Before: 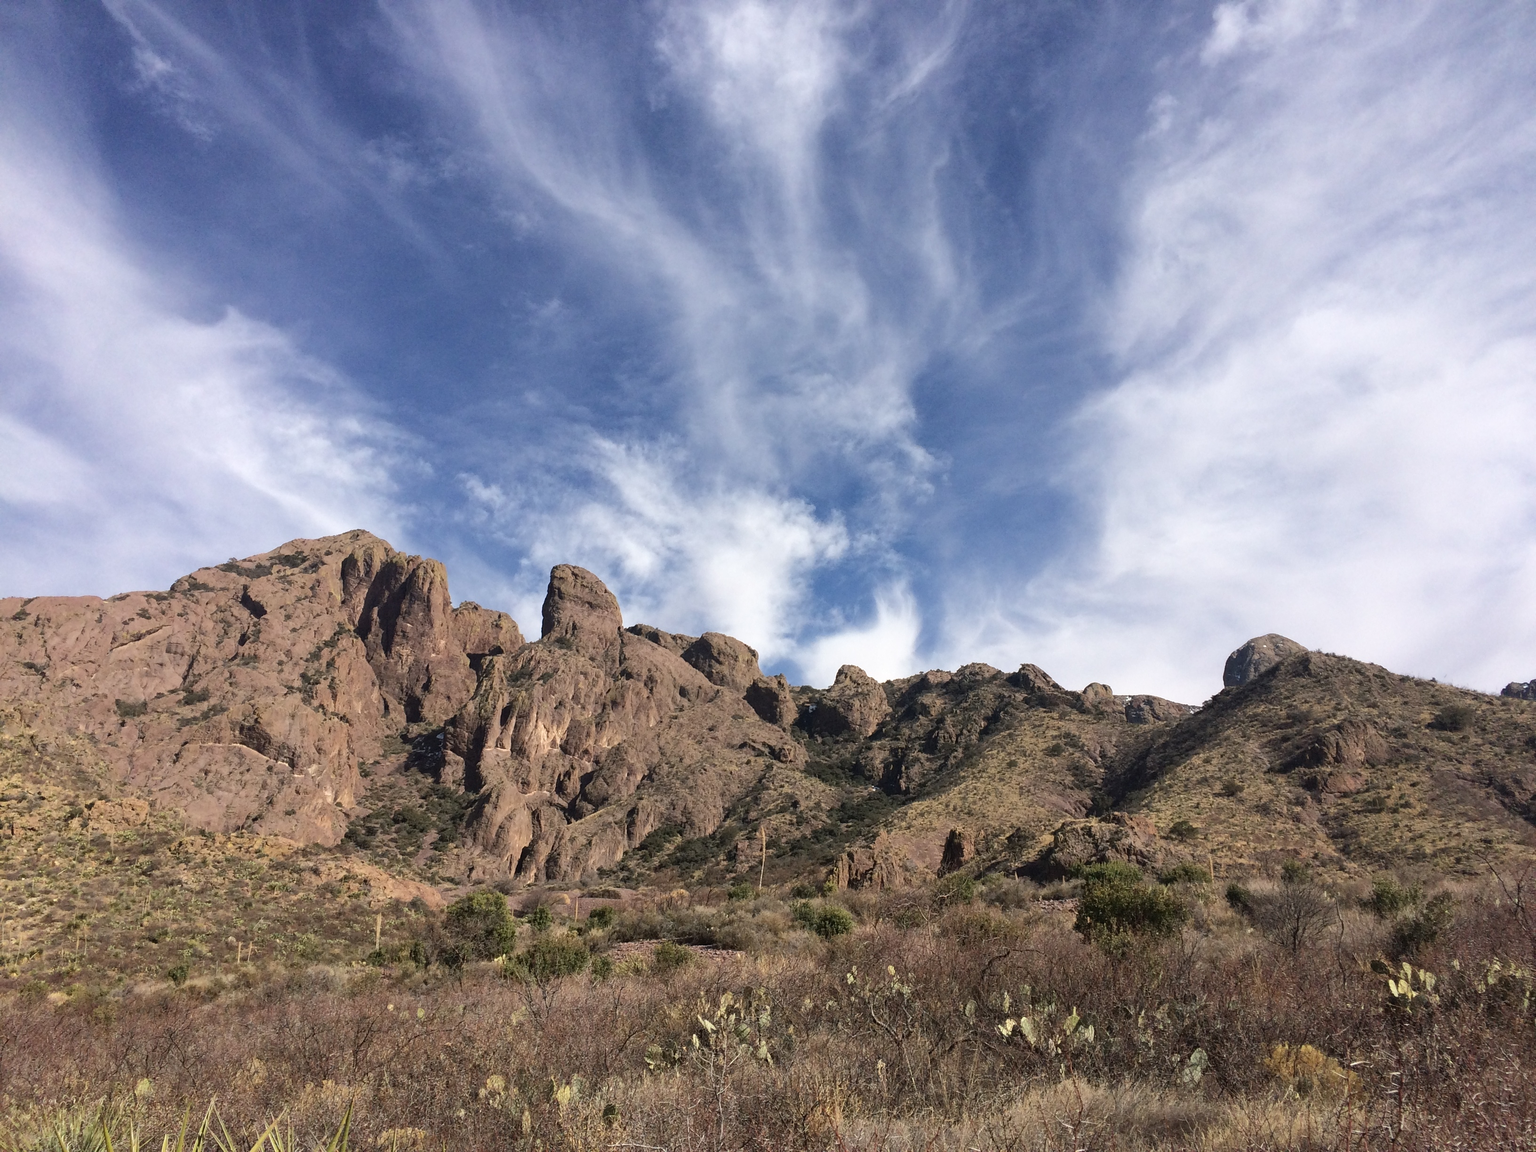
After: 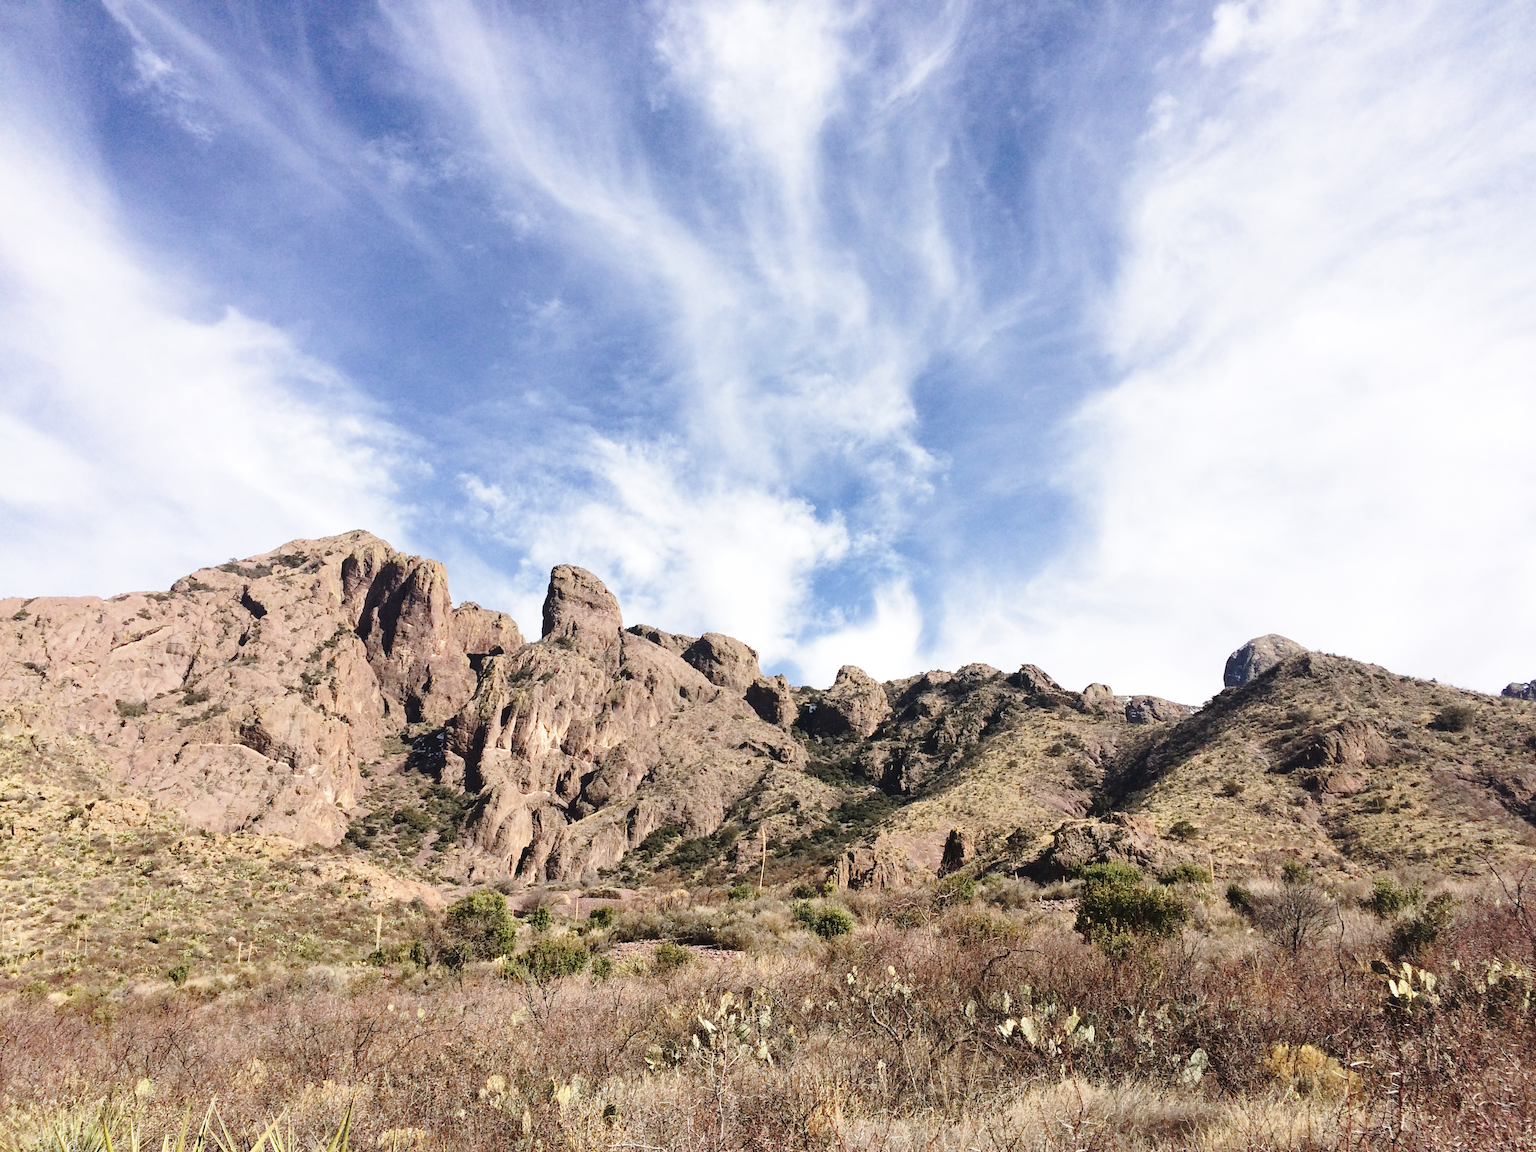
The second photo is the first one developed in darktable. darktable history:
base curve: curves: ch0 [(0, 0) (0.032, 0.037) (0.105, 0.228) (0.435, 0.76) (0.856, 0.983) (1, 1)], preserve colors none
contrast brightness saturation: saturation -0.053
